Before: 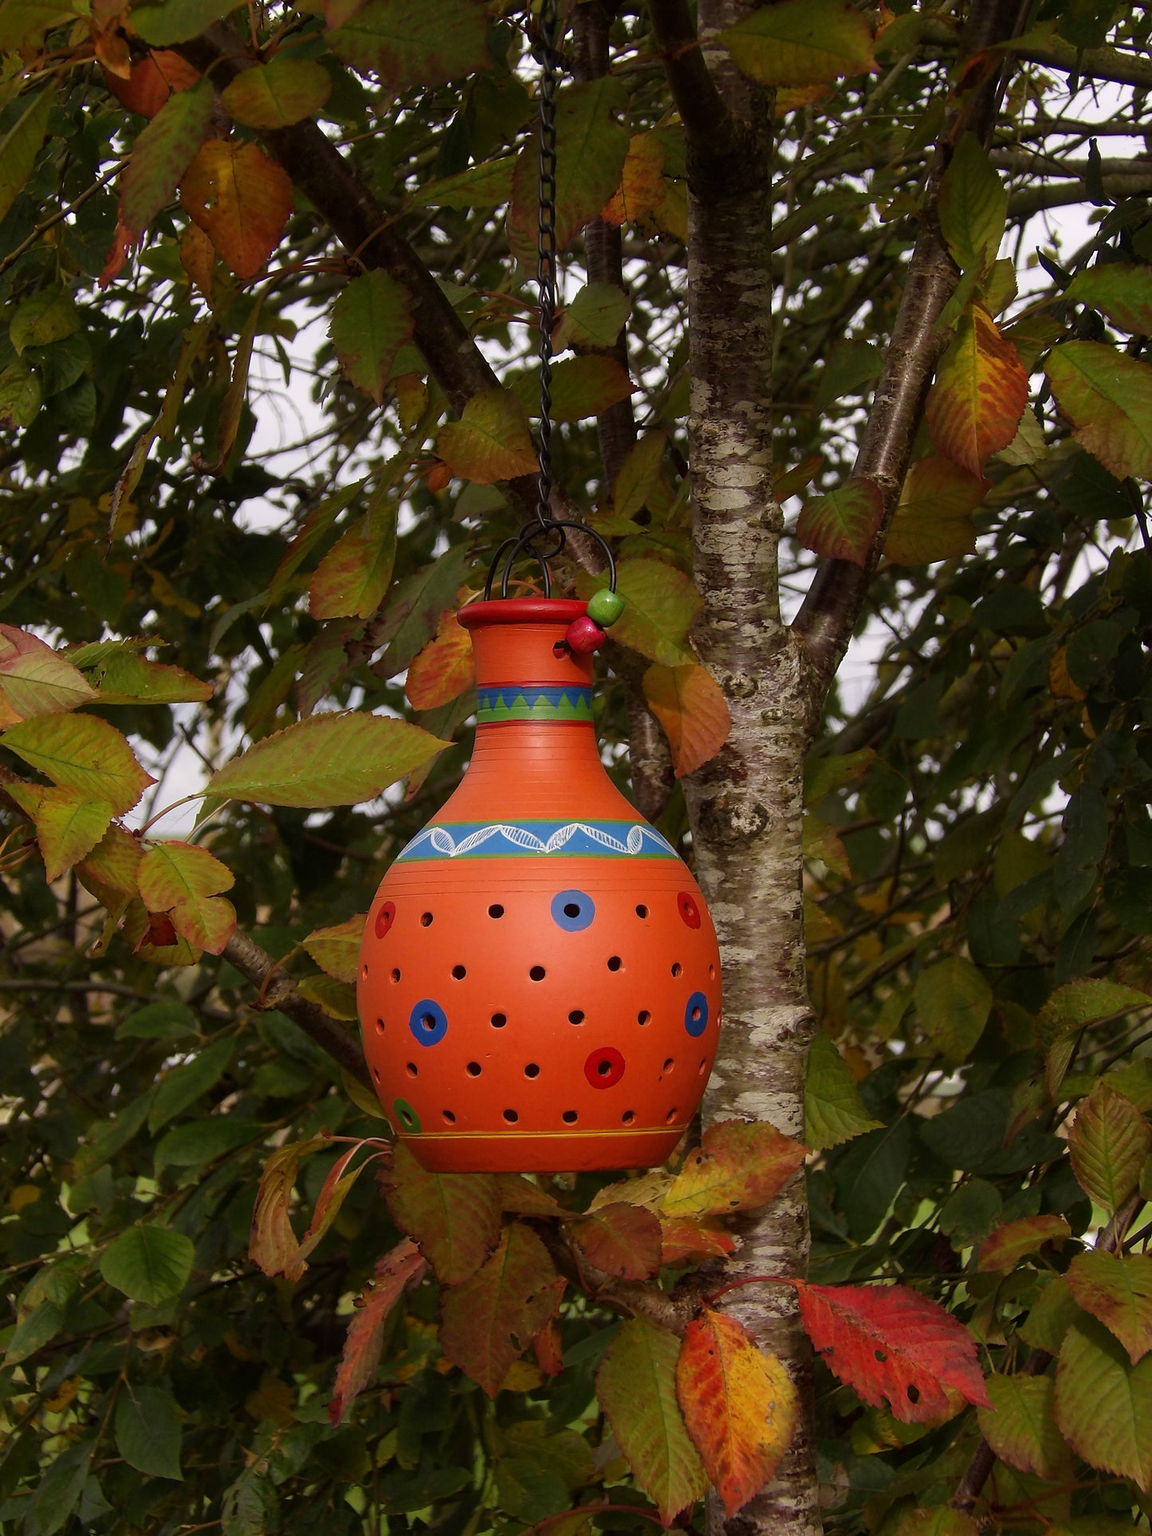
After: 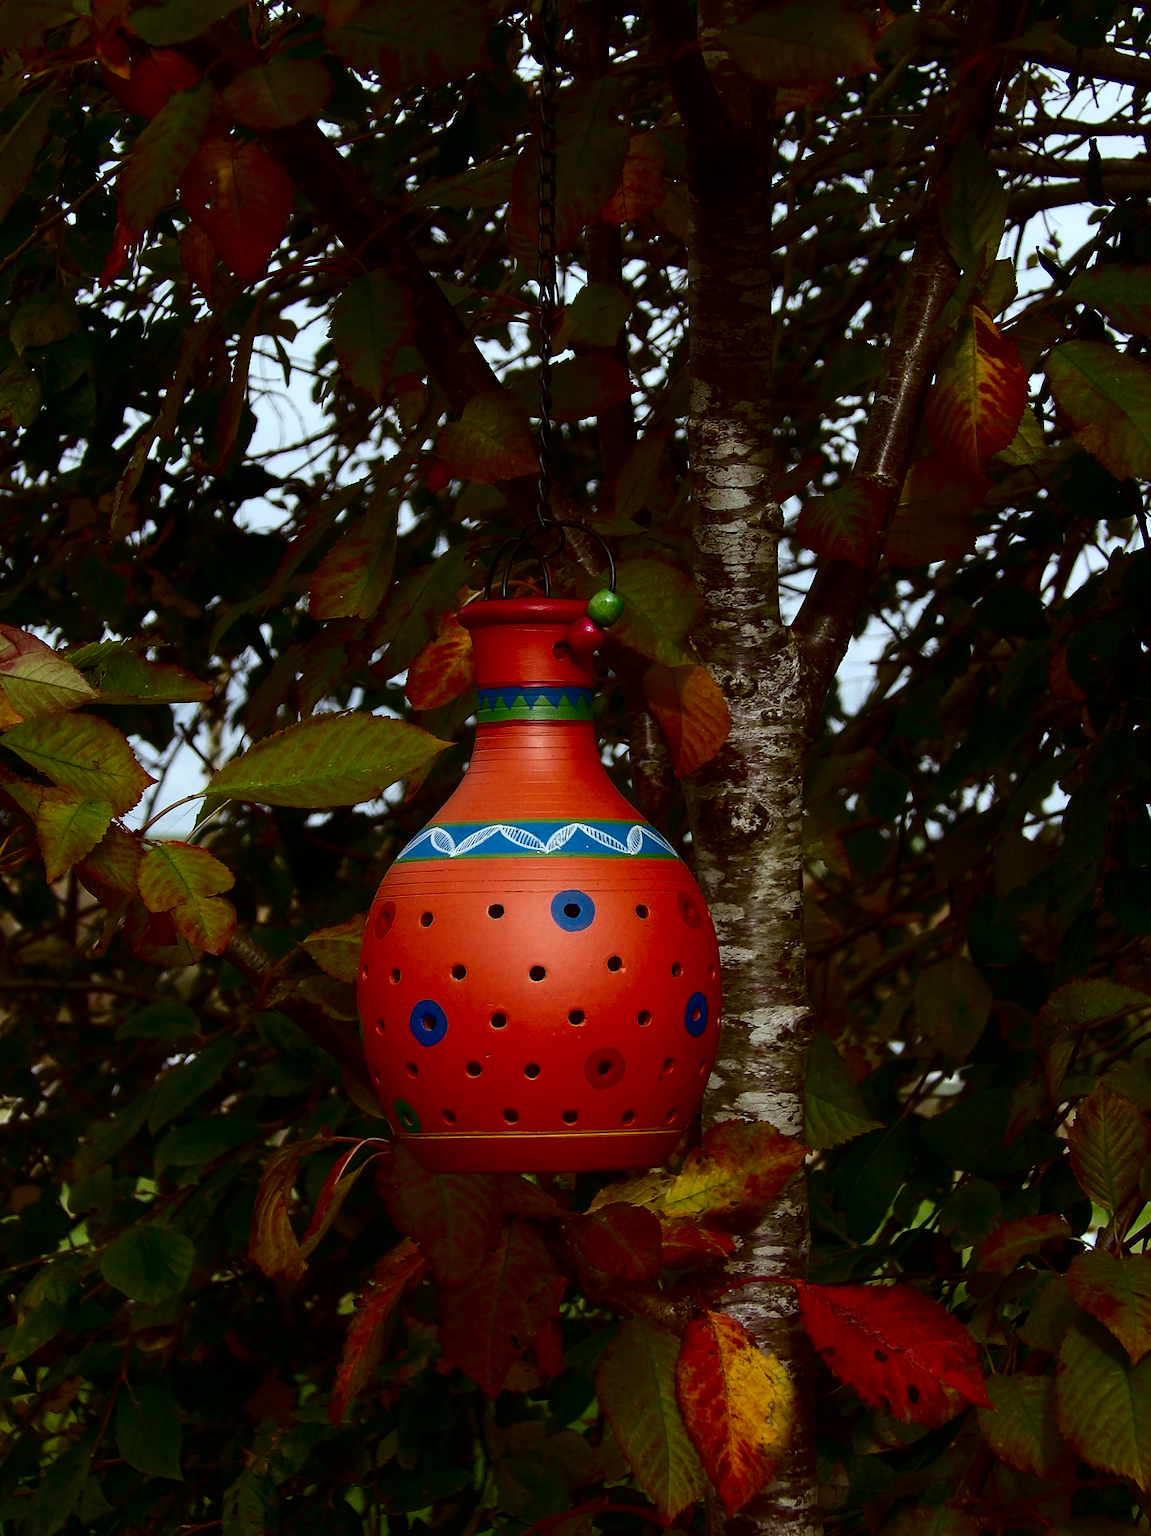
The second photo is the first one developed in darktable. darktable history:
contrast brightness saturation: contrast 0.244, brightness -0.237, saturation 0.142
color correction: highlights a* -9.95, highlights b* -10.57
